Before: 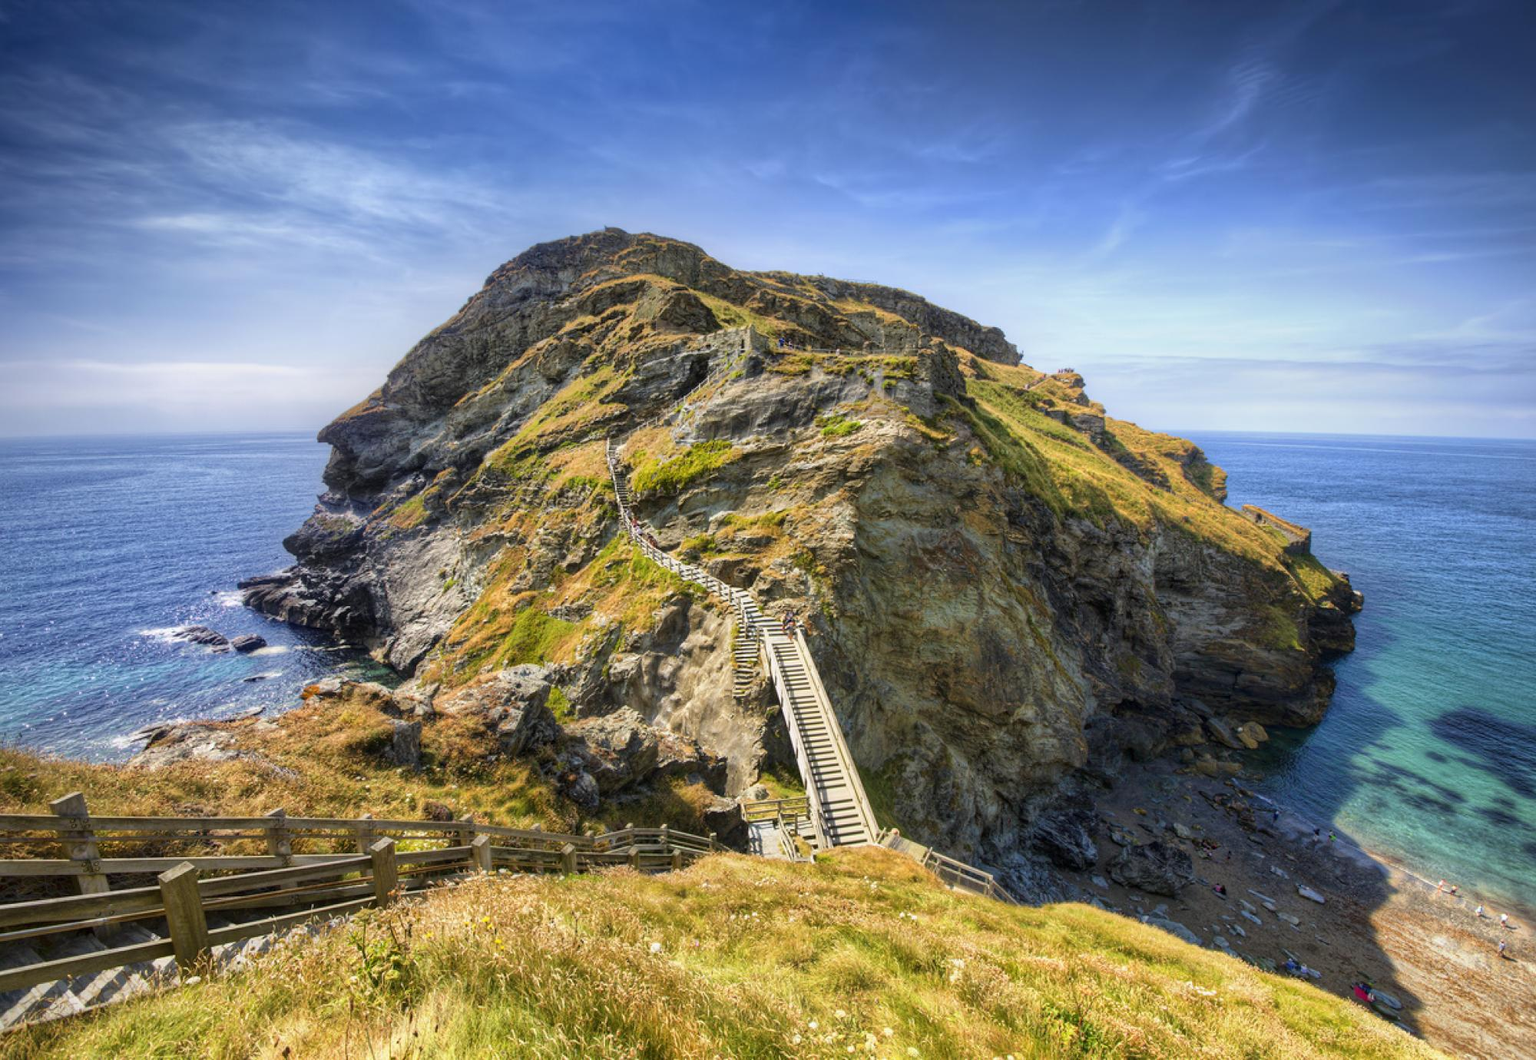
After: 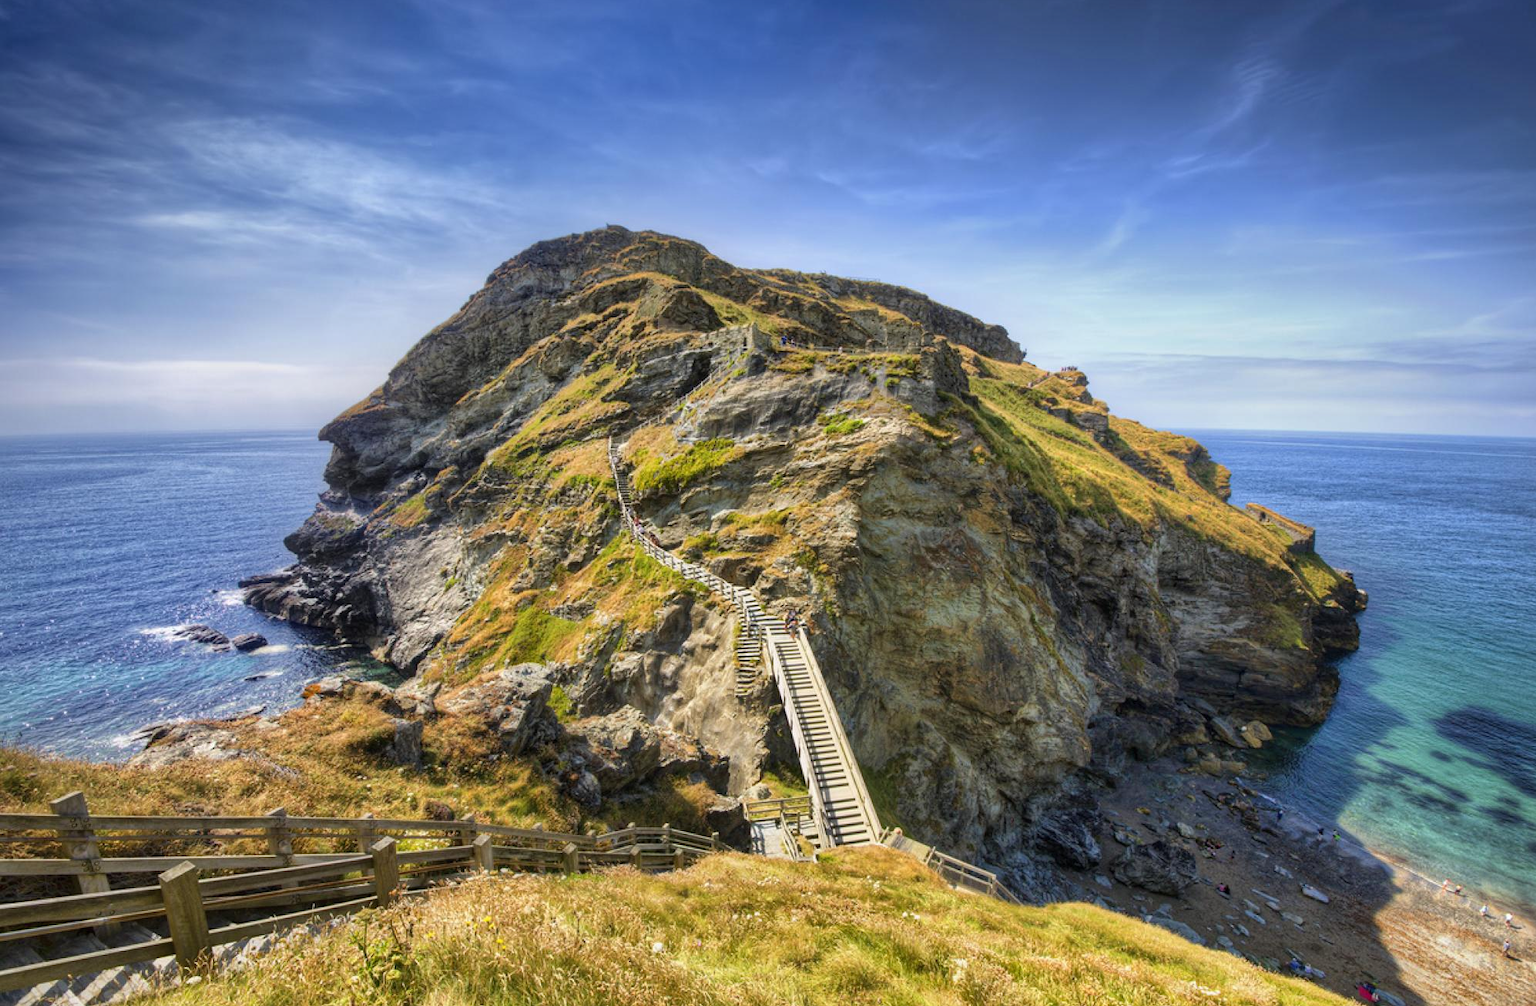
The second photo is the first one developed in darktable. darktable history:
crop: top 0.317%, right 0.259%, bottom 5.036%
shadows and highlights: low approximation 0.01, soften with gaussian
